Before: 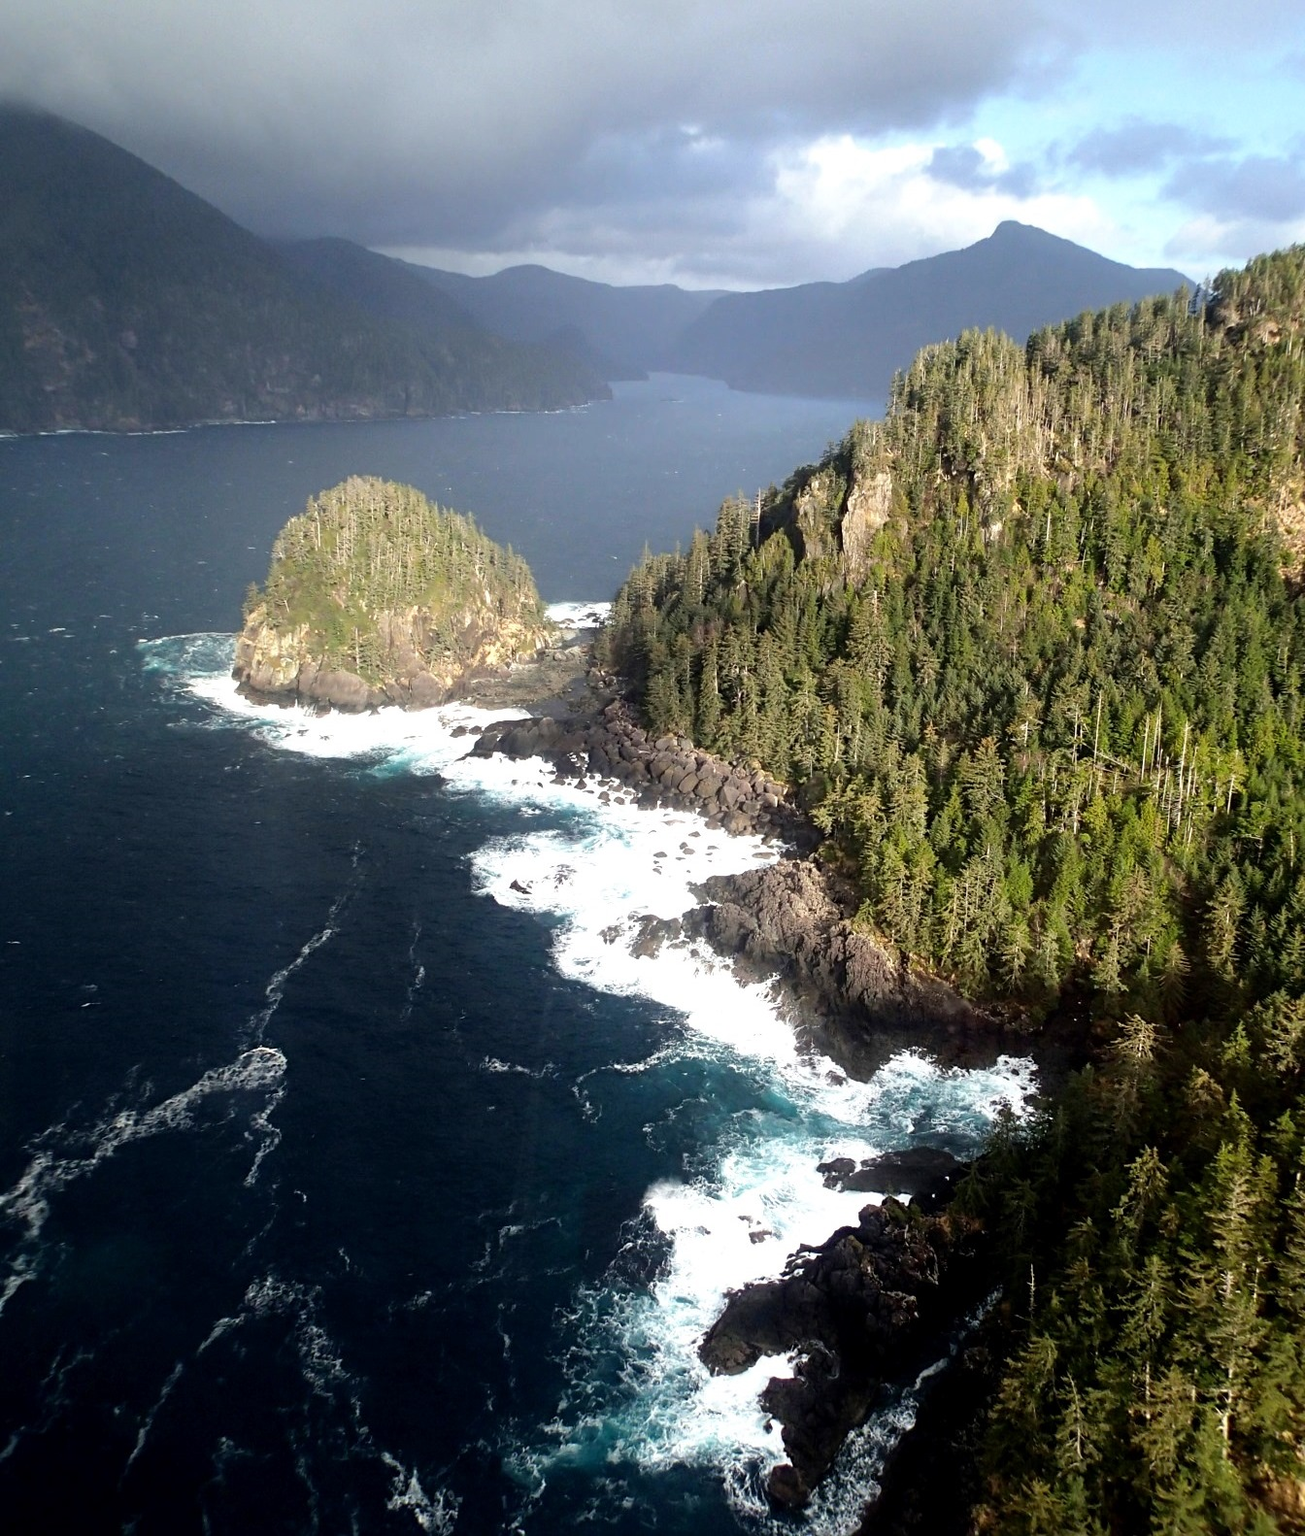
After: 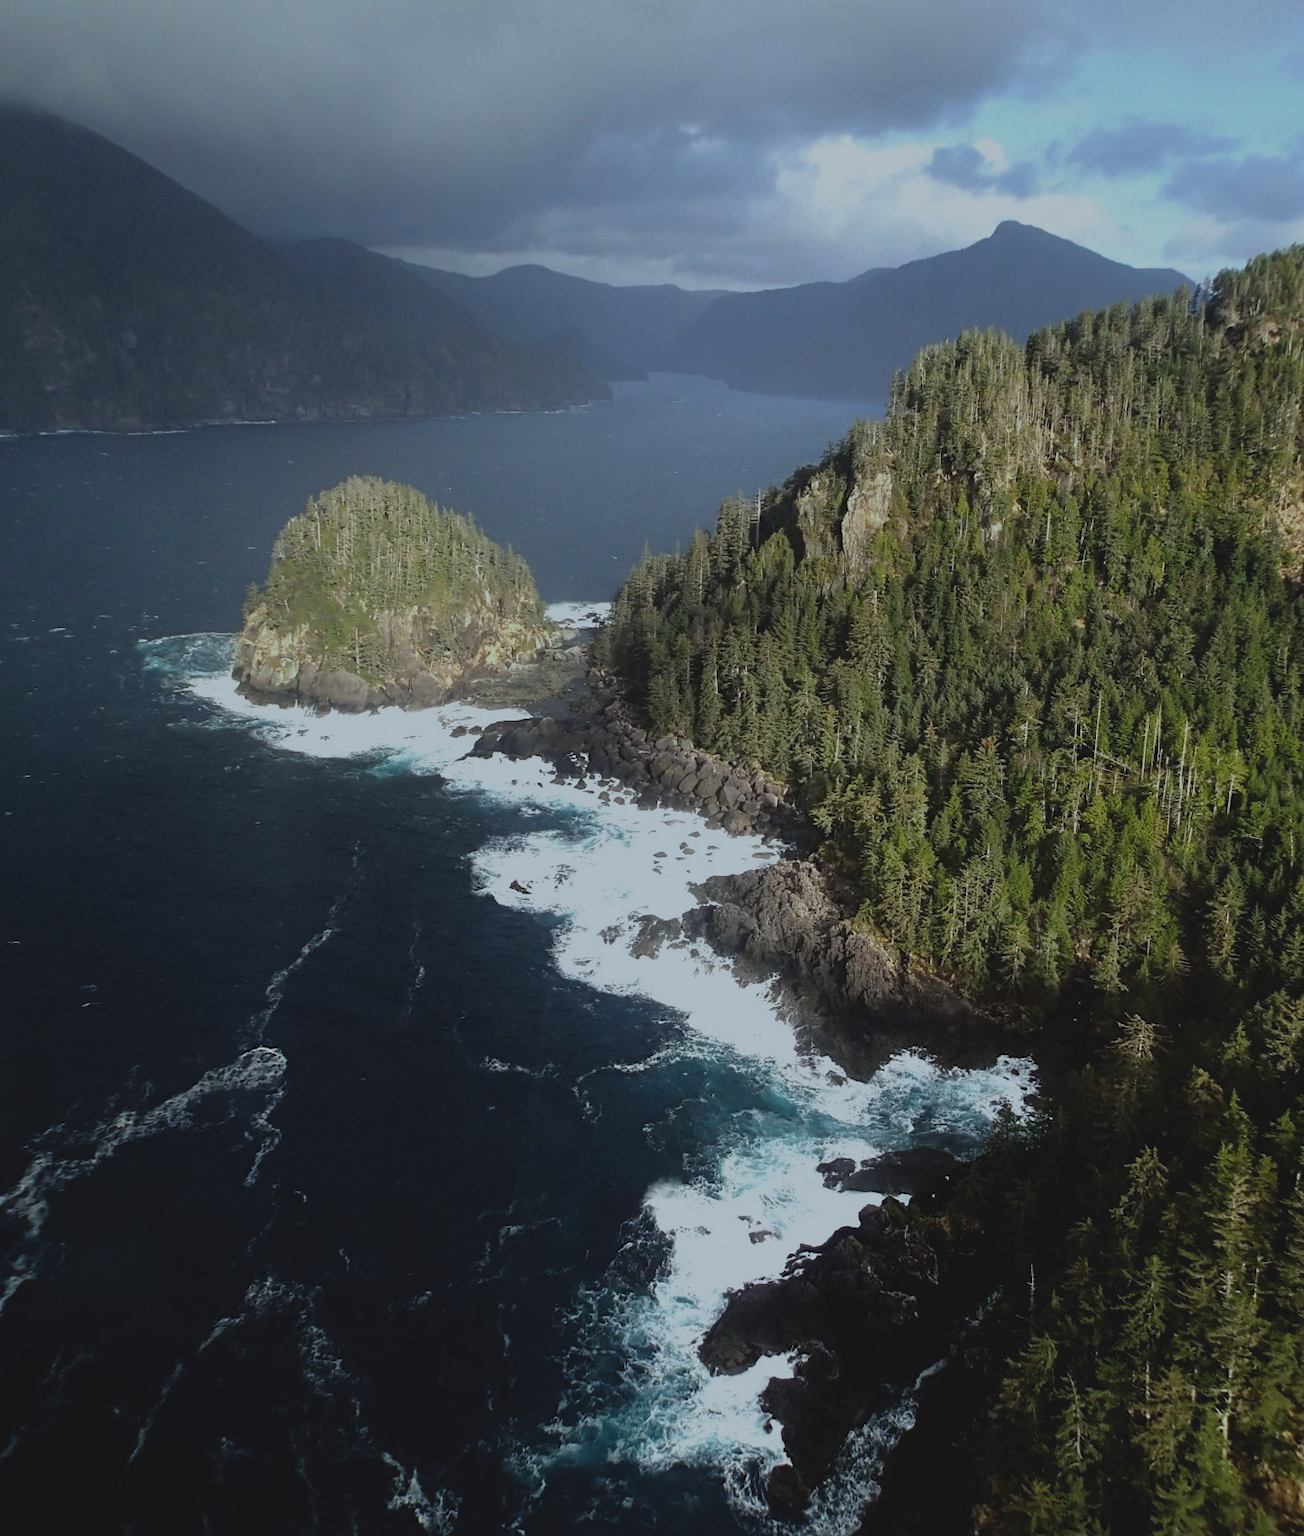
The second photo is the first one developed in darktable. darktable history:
white balance: red 0.925, blue 1.046
exposure: black level correction -0.016, exposure -1.018 EV, compensate highlight preservation false
